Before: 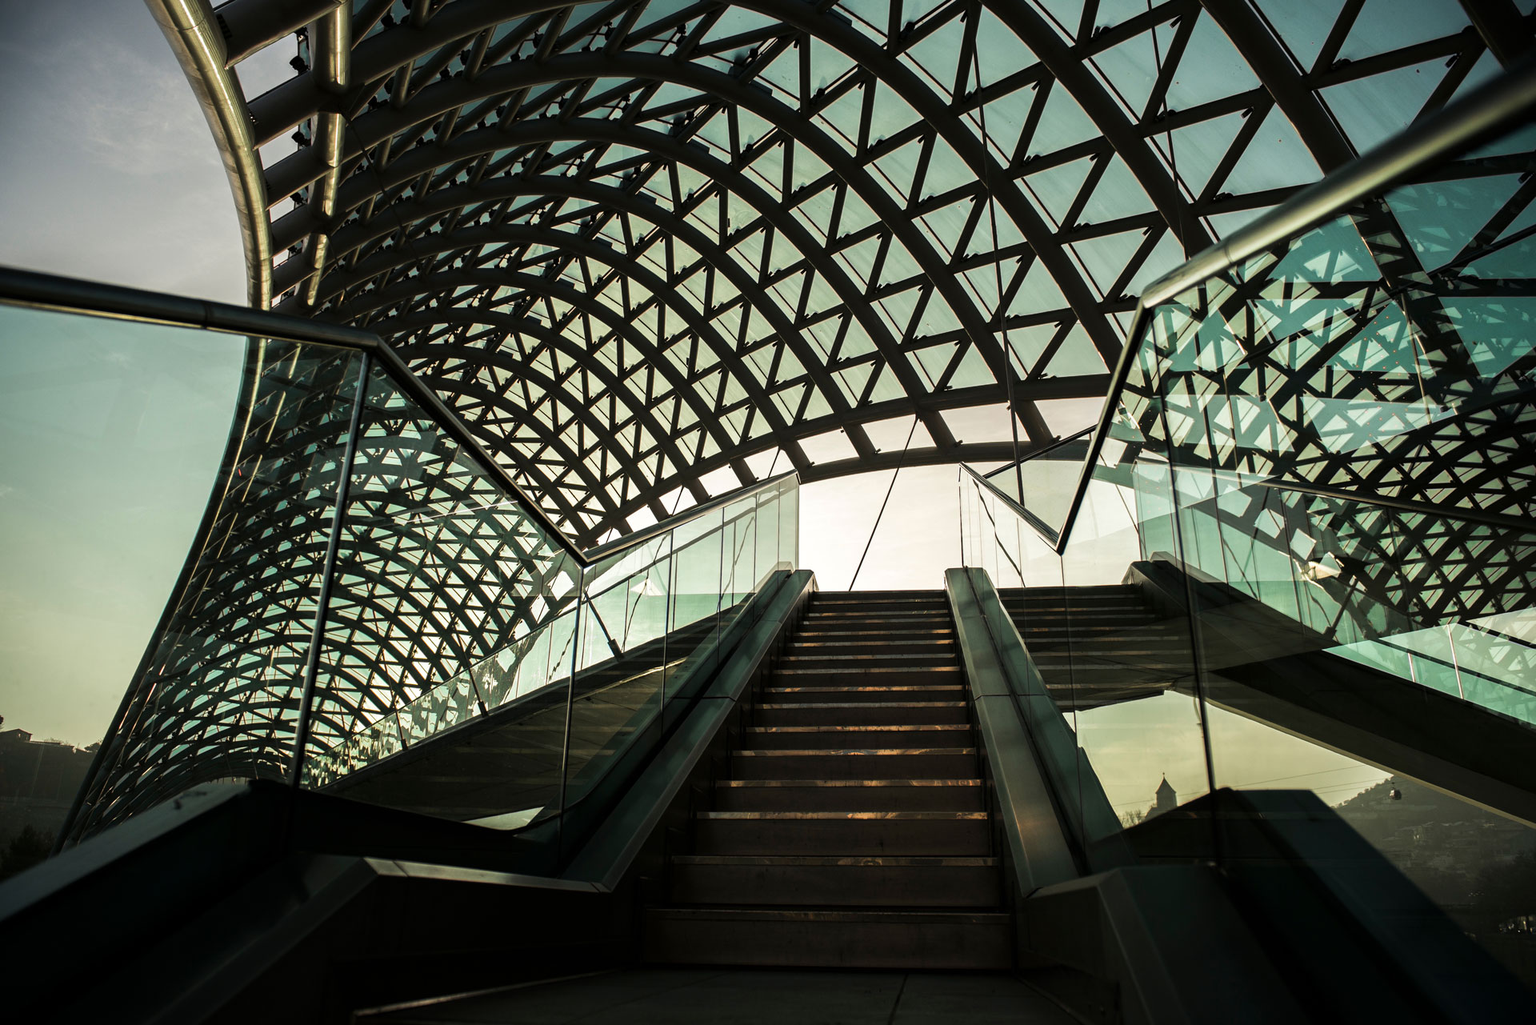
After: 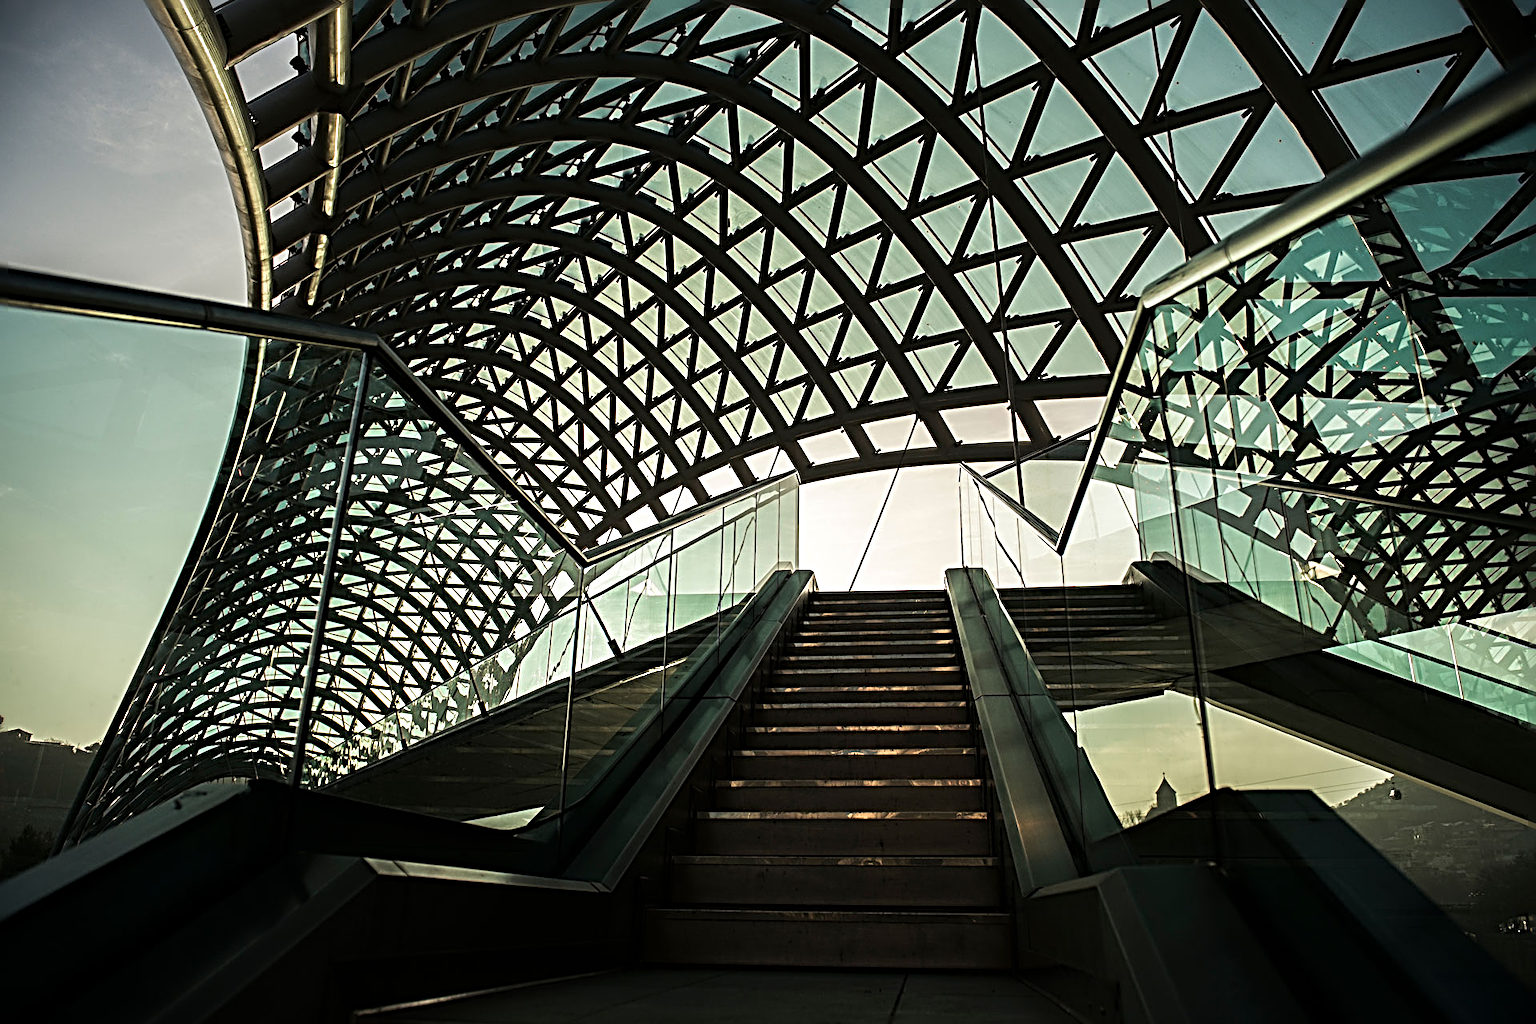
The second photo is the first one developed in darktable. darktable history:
sharpen: radius 3.737, amount 0.94
